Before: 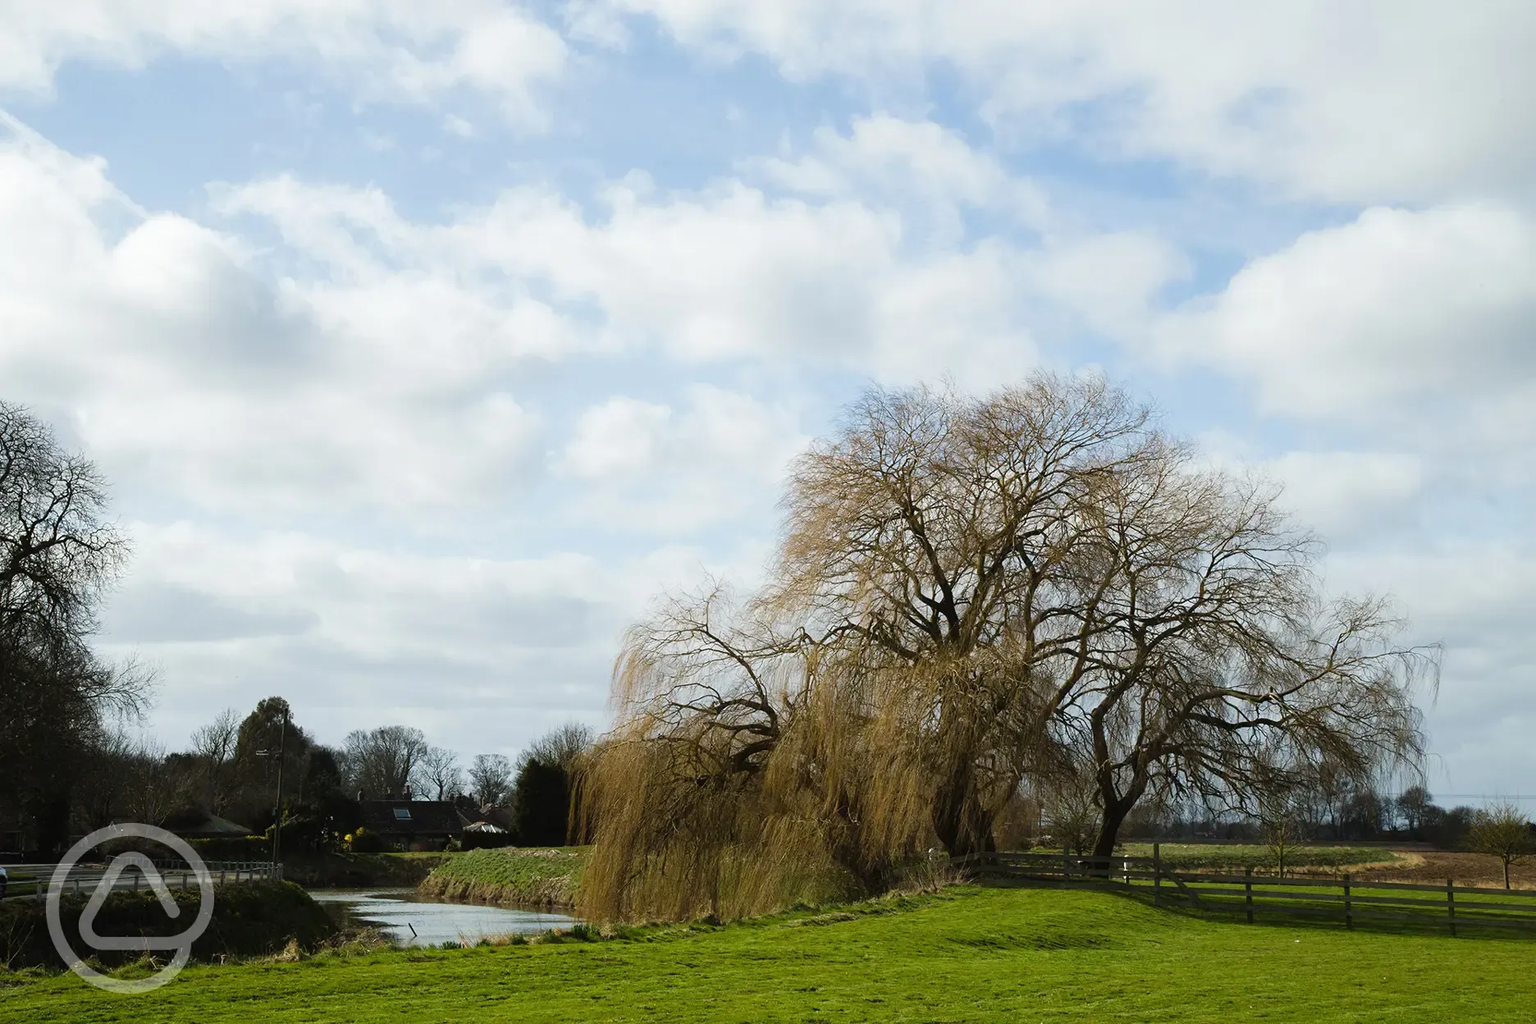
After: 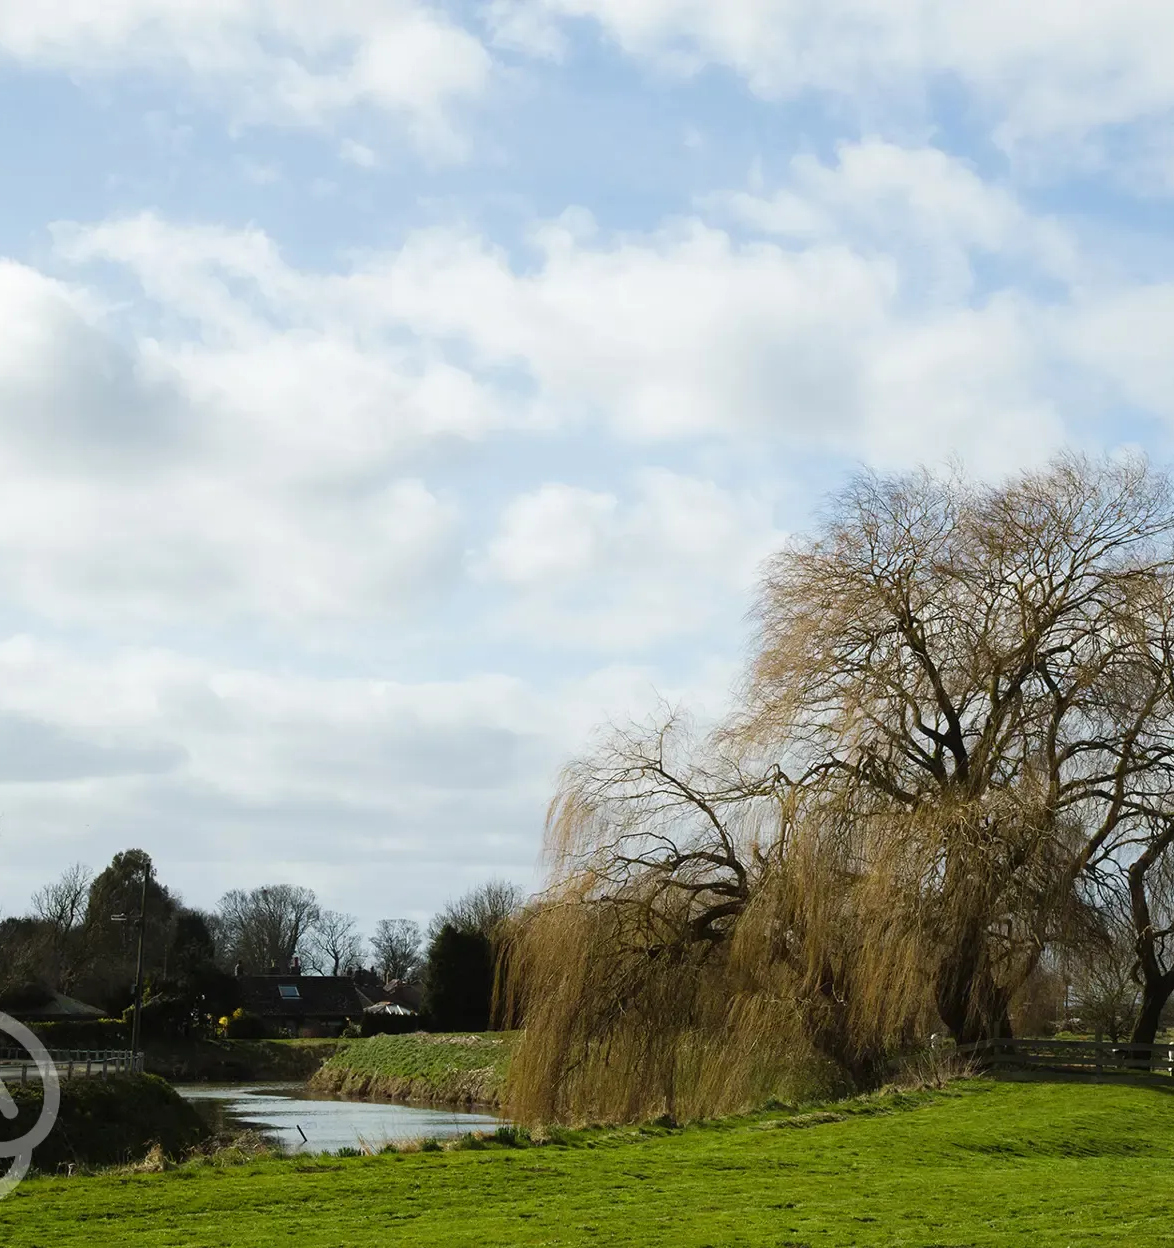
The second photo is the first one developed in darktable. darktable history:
crop: left 10.783%, right 26.461%
